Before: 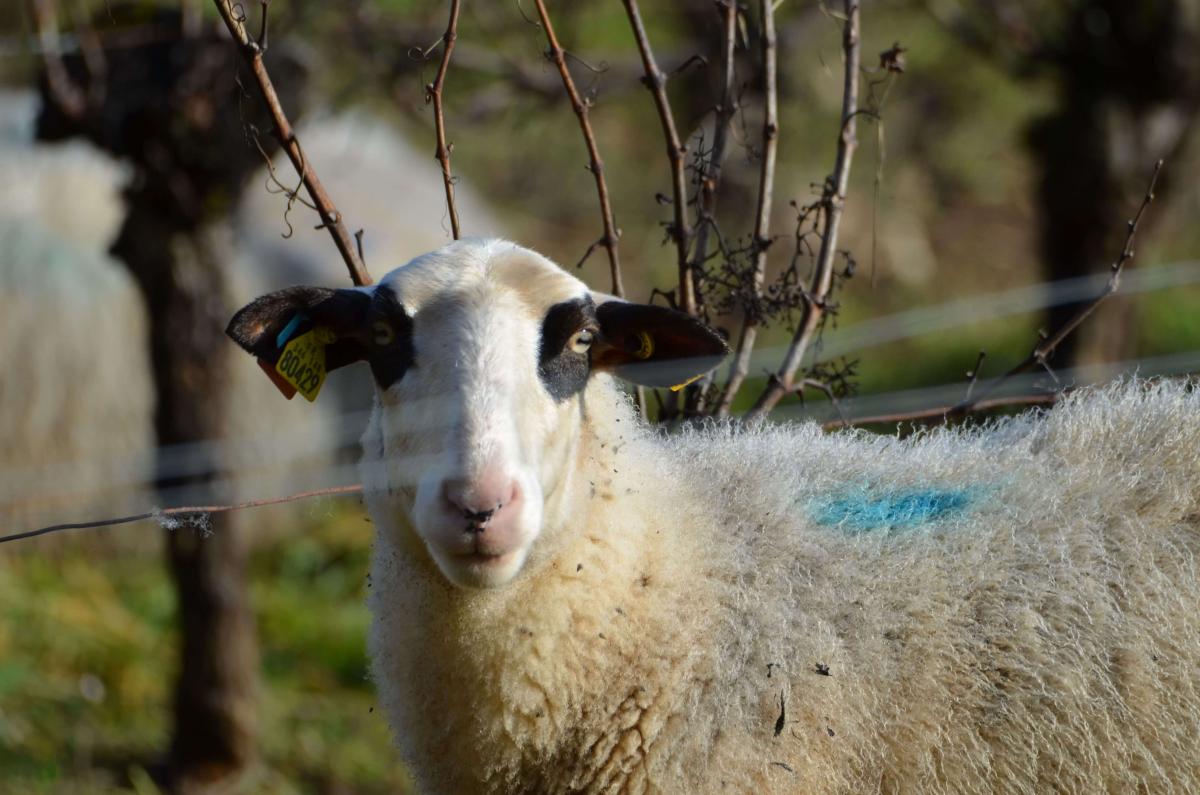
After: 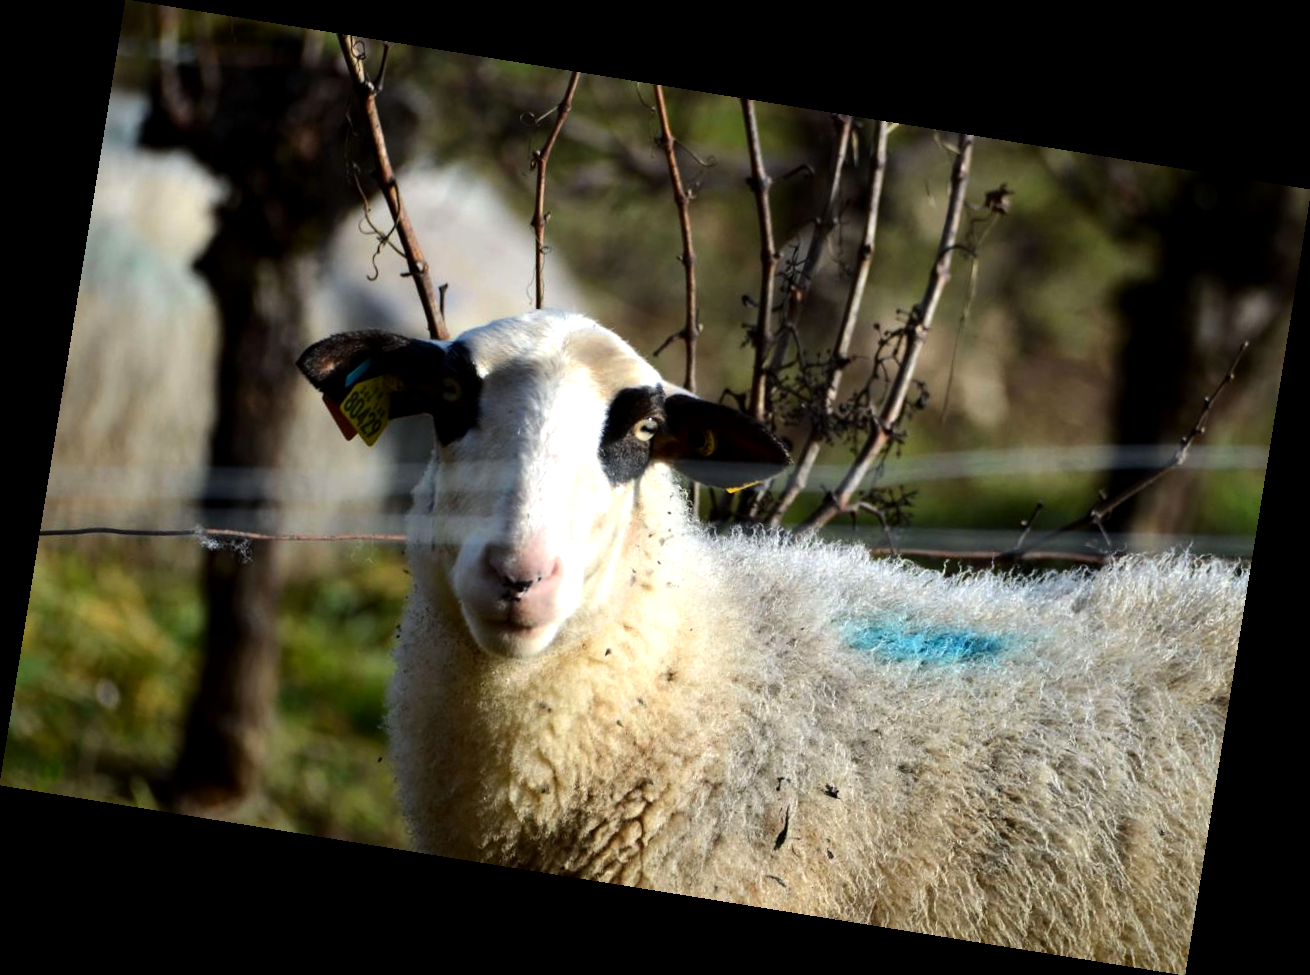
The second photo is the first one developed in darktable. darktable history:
tone equalizer: -8 EV -0.75 EV, -7 EV -0.7 EV, -6 EV -0.6 EV, -5 EV -0.4 EV, -3 EV 0.4 EV, -2 EV 0.6 EV, -1 EV 0.7 EV, +0 EV 0.75 EV, edges refinement/feathering 500, mask exposure compensation -1.57 EV, preserve details no
rotate and perspective: rotation 9.12°, automatic cropping off
color balance: mode lift, gamma, gain (sRGB), lift [0.97, 1, 1, 1], gamma [1.03, 1, 1, 1]
vignetting: fall-off start 88.53%, fall-off radius 44.2%, saturation 0.376, width/height ratio 1.161
